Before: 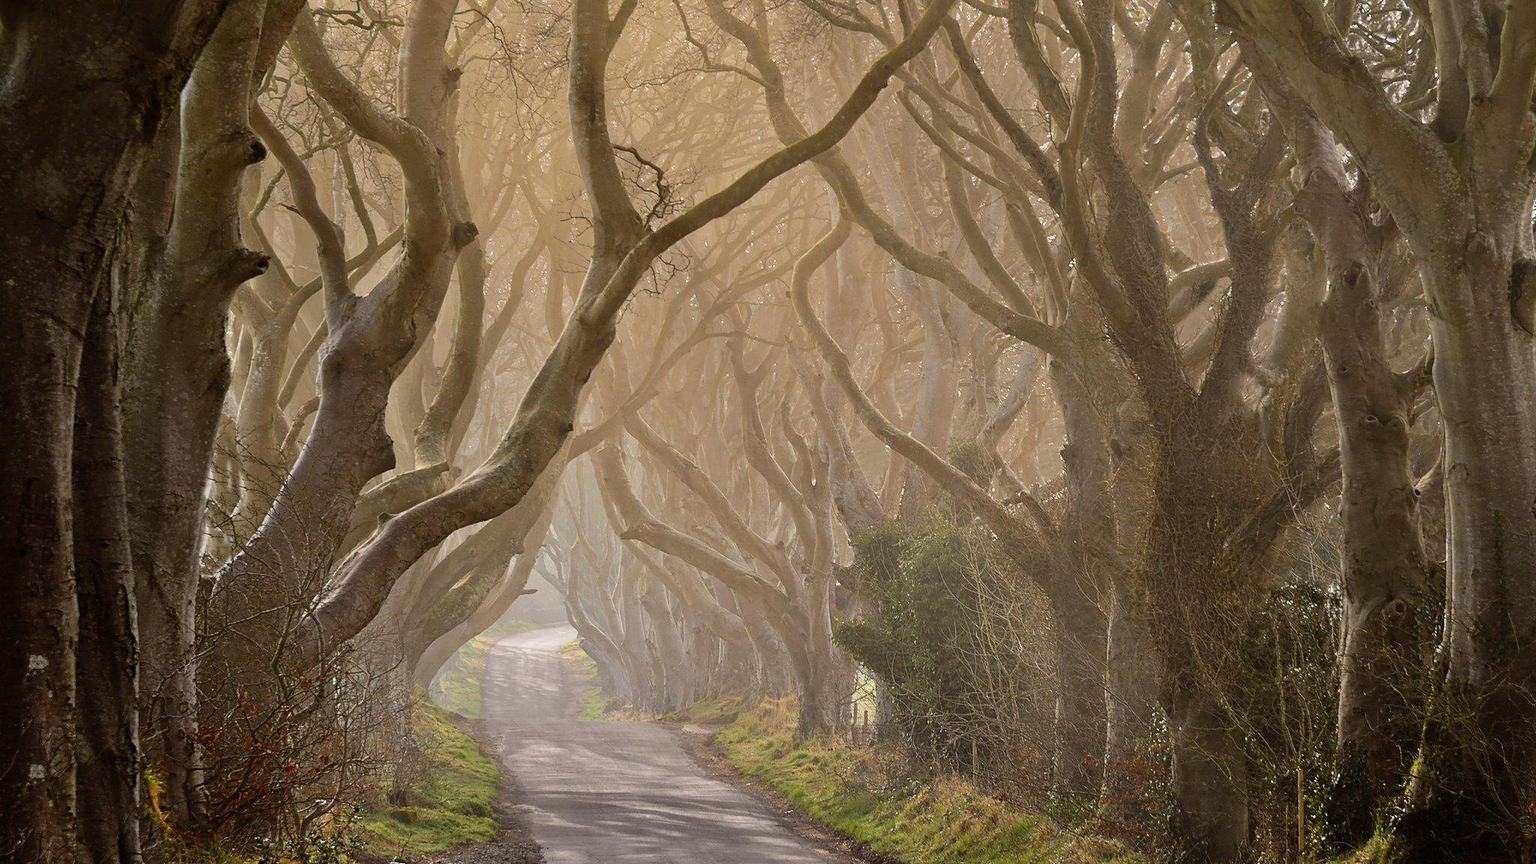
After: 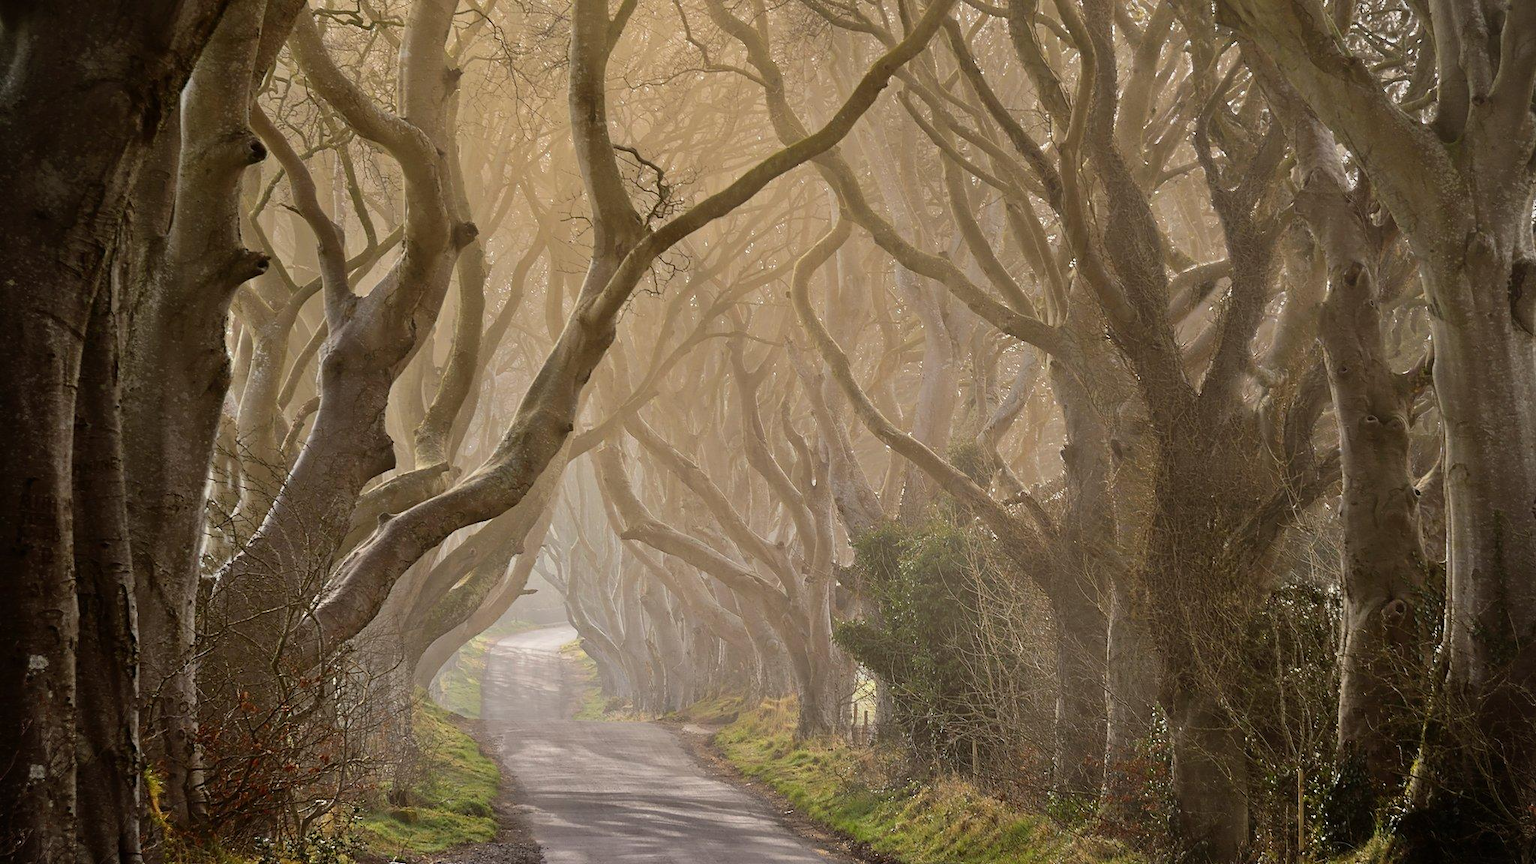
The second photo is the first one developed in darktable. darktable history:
vignetting: fall-off start 91.14%
